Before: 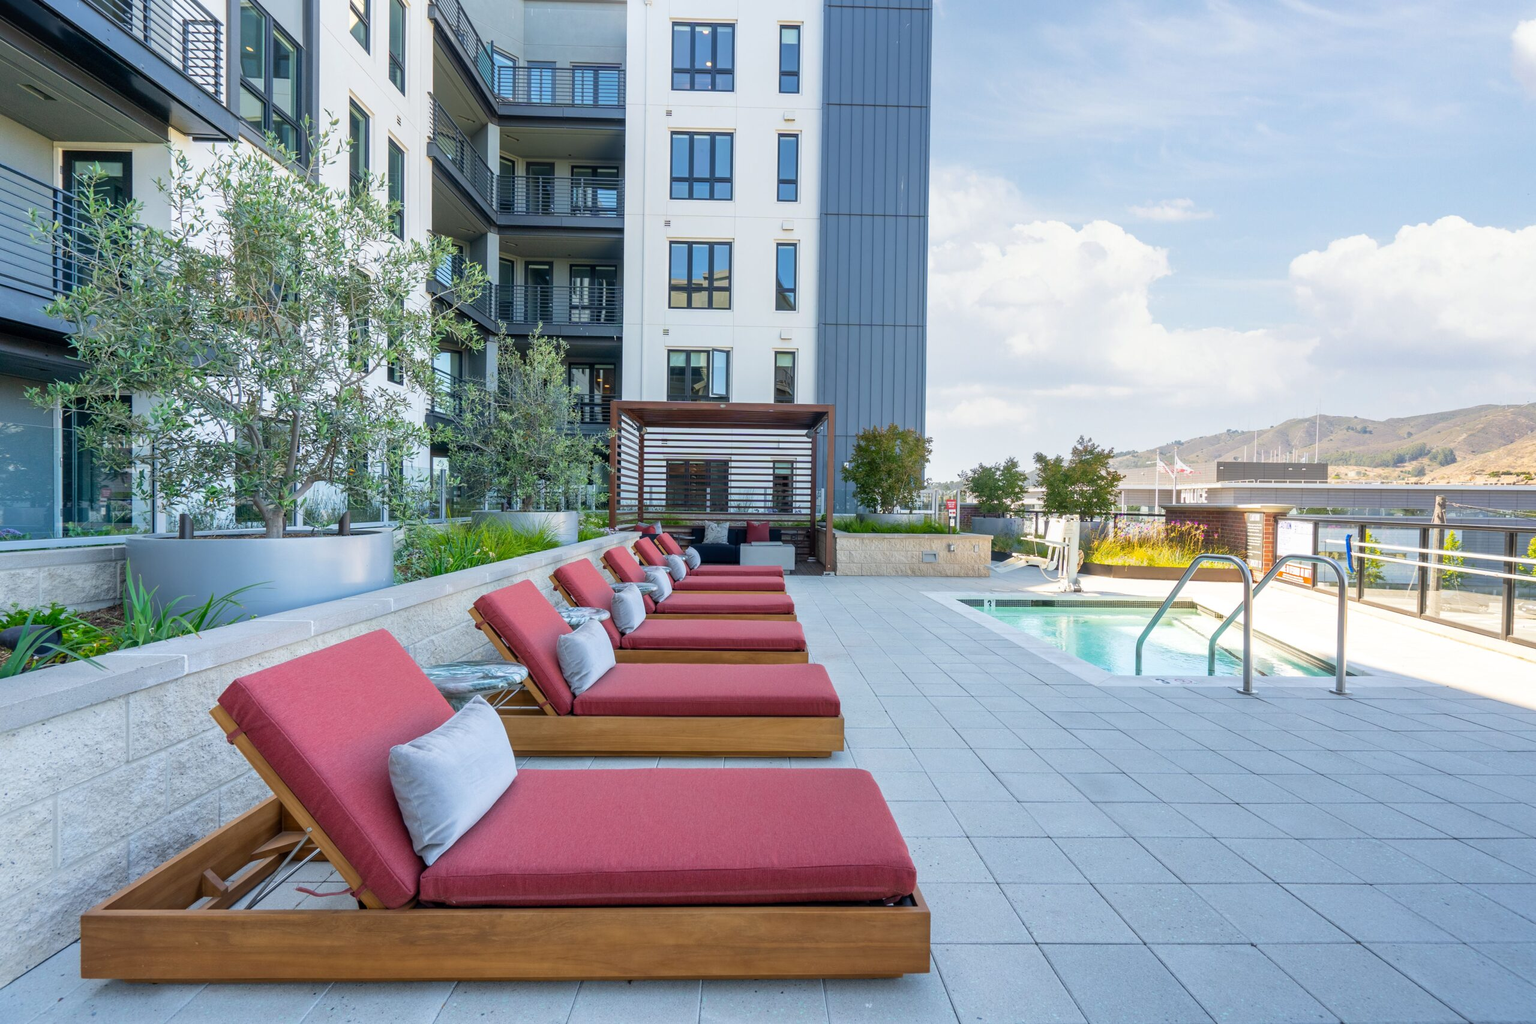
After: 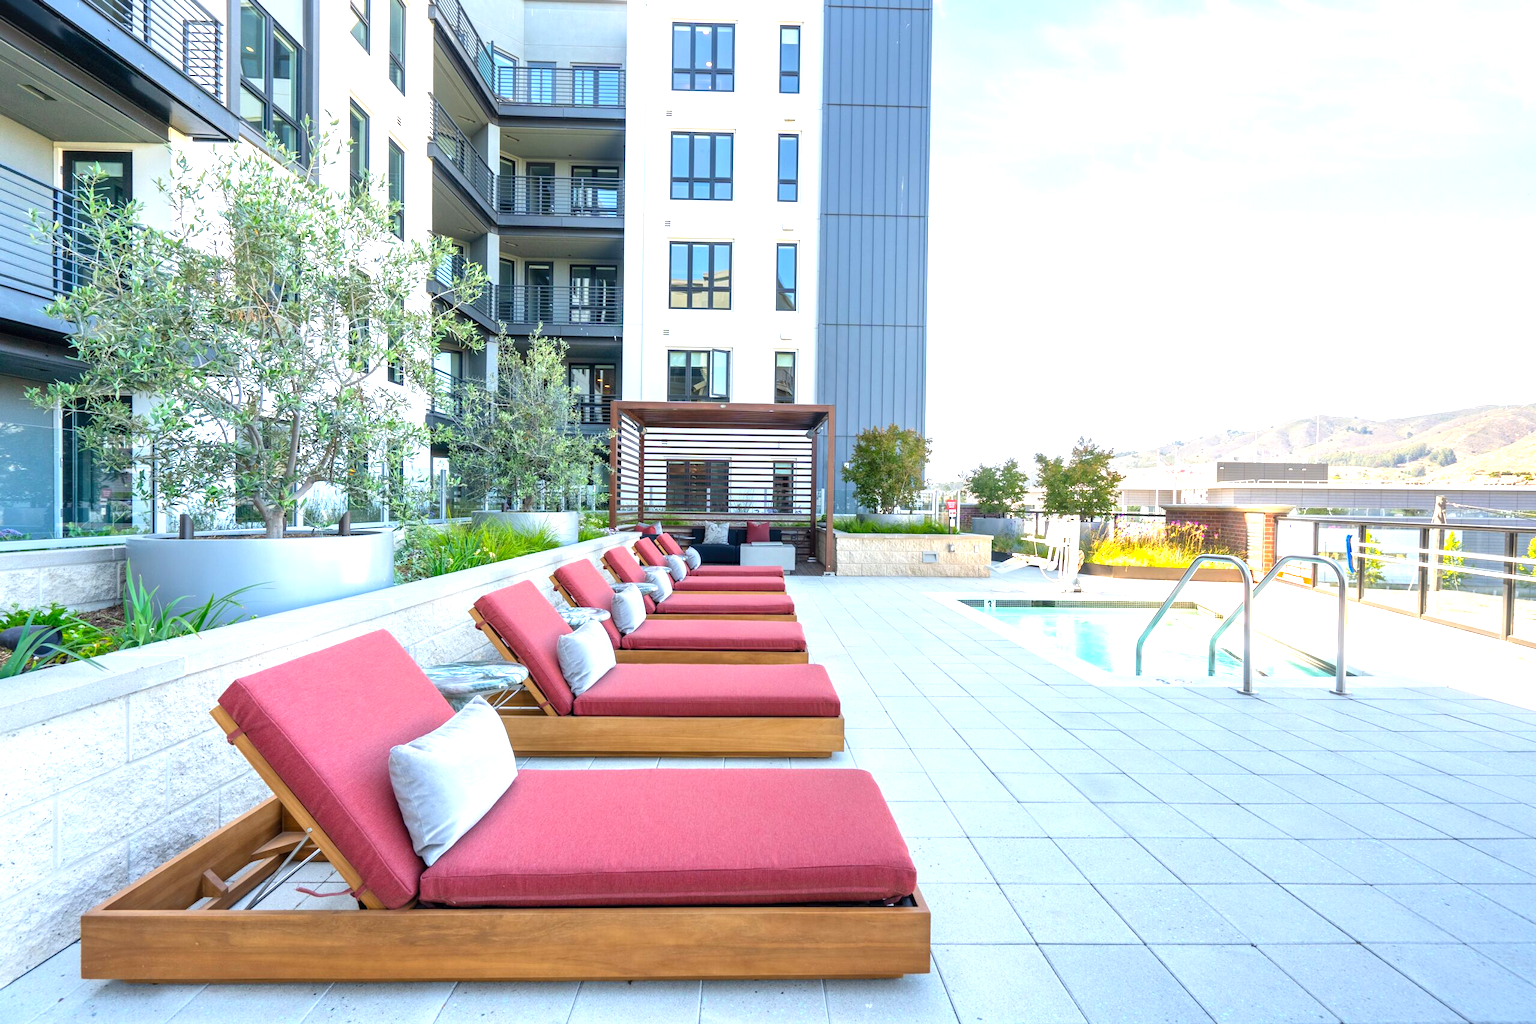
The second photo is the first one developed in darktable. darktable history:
vibrance: vibrance 10%
exposure: black level correction 0, exposure 1 EV, compensate exposure bias true, compensate highlight preservation false
